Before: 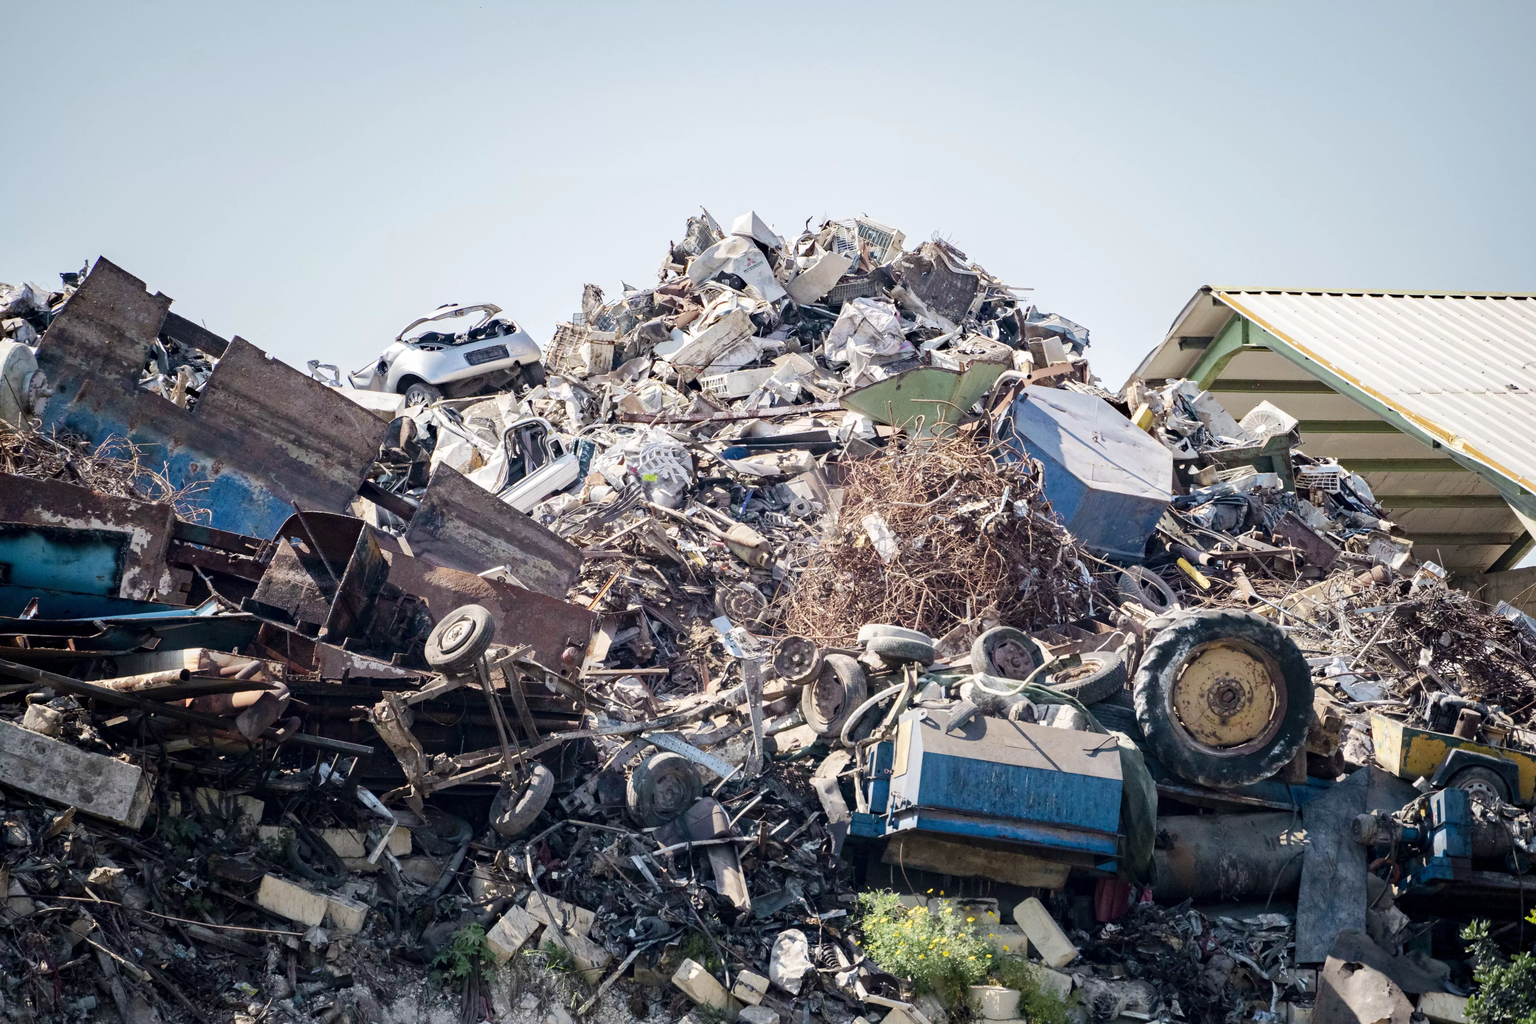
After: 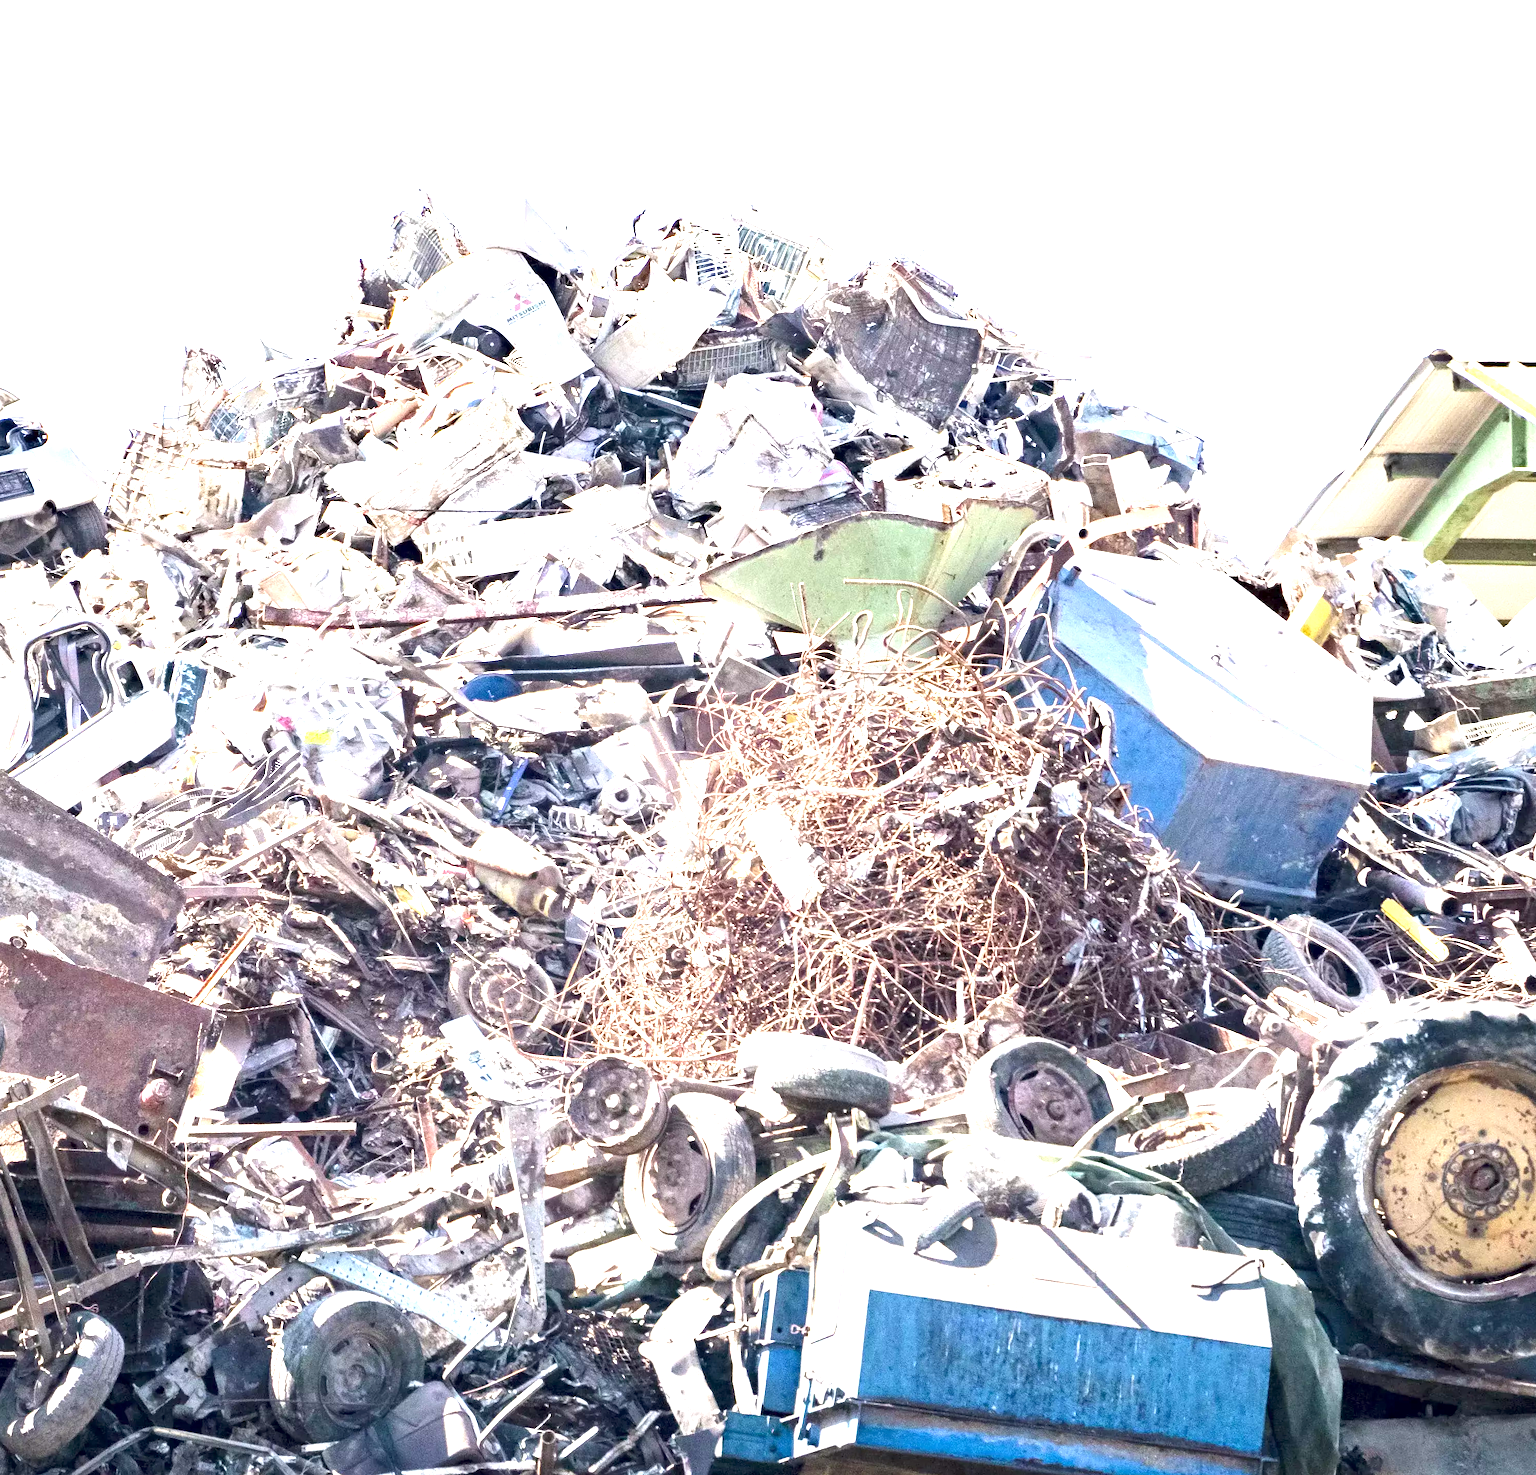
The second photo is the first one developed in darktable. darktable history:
crop: left 32.075%, top 10.976%, right 18.355%, bottom 17.596%
exposure: black level correction 0.001, exposure 1.719 EV, compensate exposure bias true, compensate highlight preservation false
